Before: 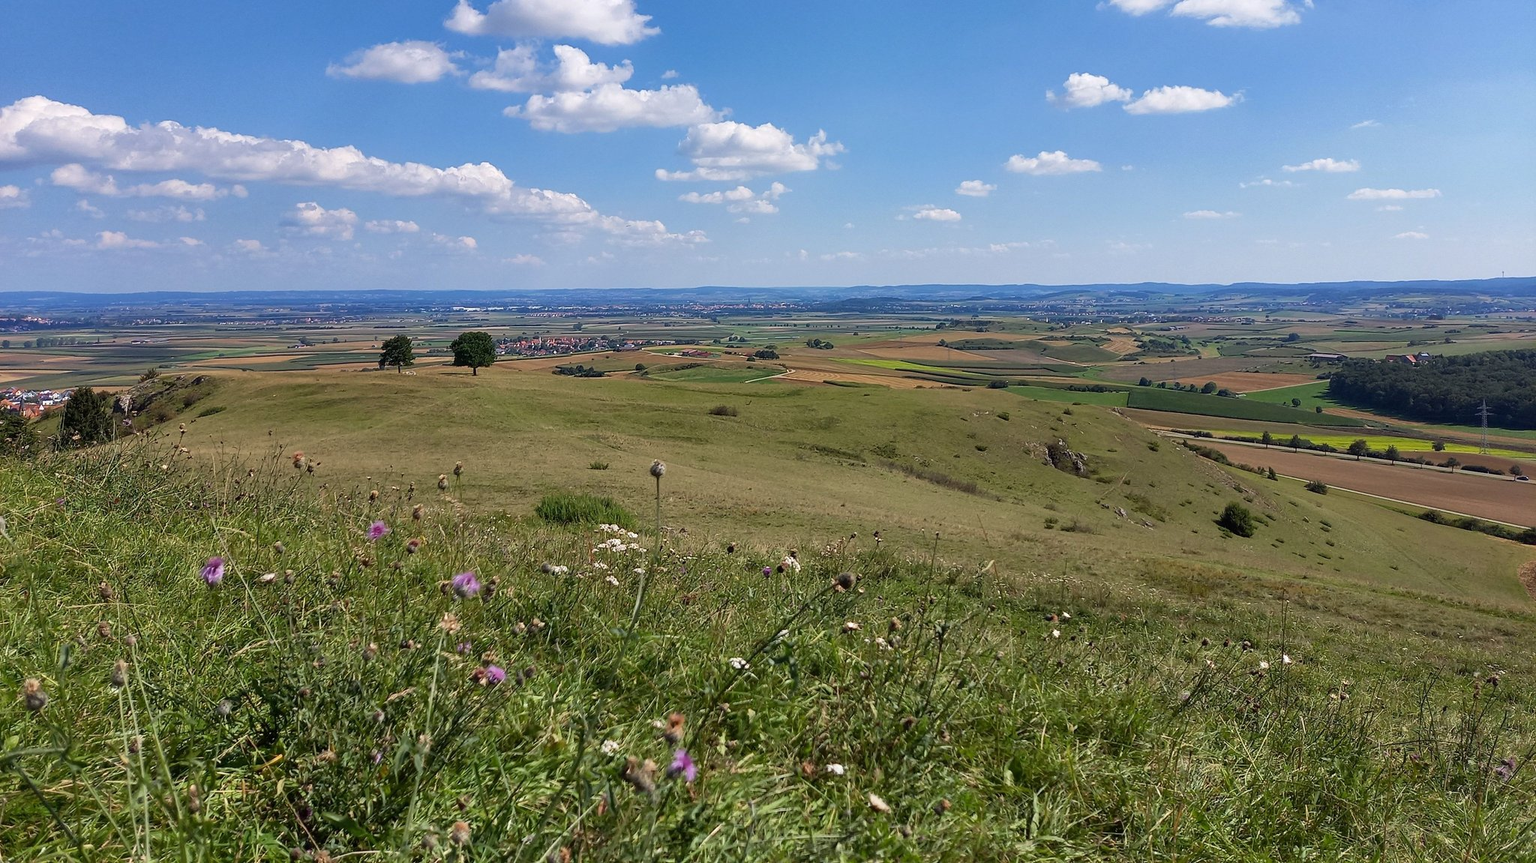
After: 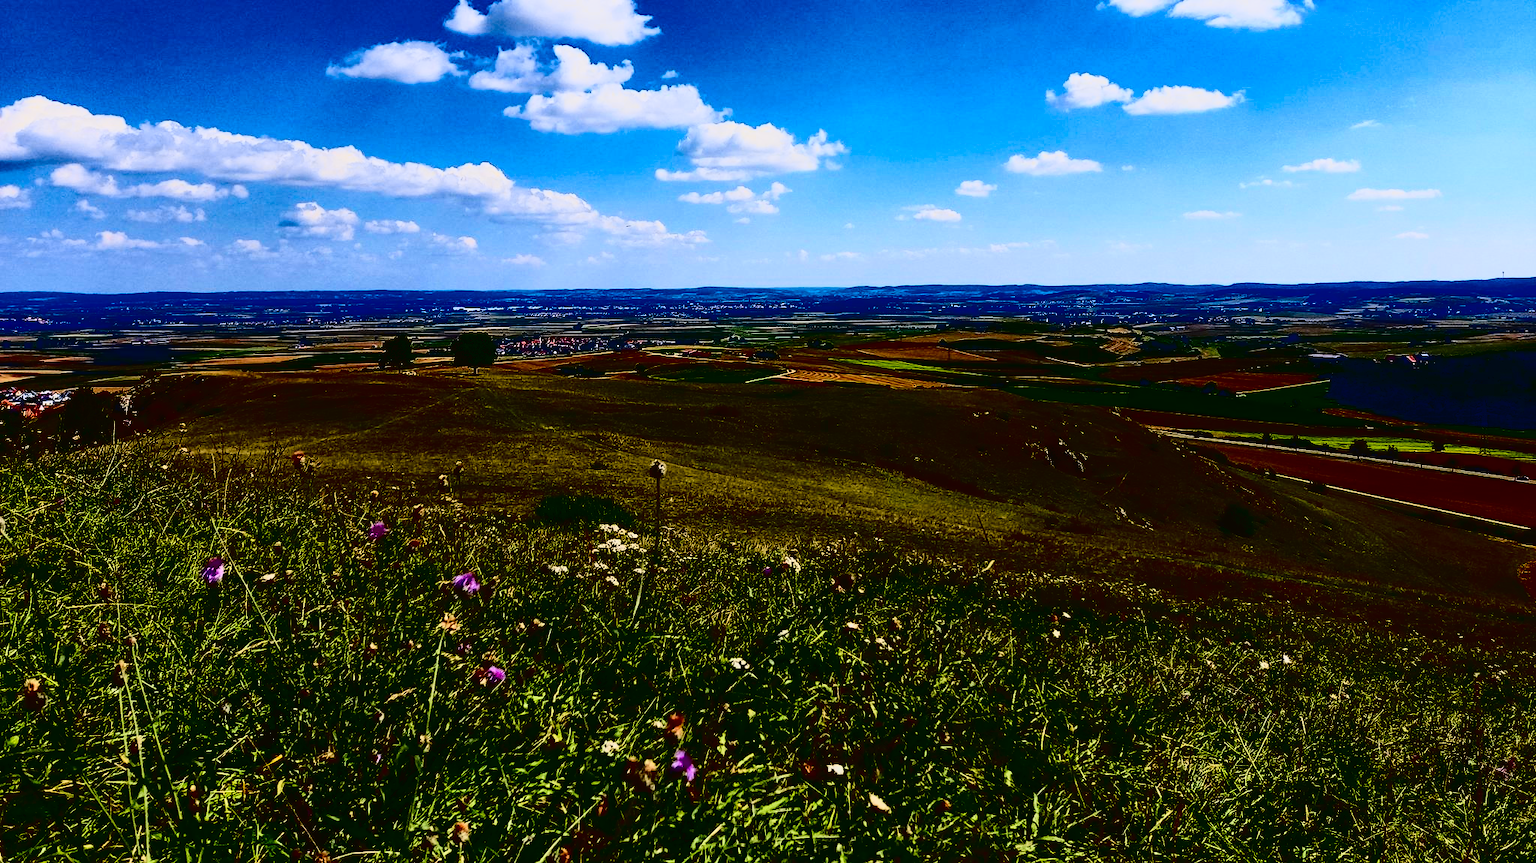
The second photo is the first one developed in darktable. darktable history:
contrast brightness saturation: contrast 0.77, brightness -1, saturation 1
white balance: red 1, blue 1
tone curve: curves: ch0 [(0, 0.021) (0.049, 0.044) (0.152, 0.14) (0.328, 0.377) (0.473, 0.543) (0.641, 0.705) (0.85, 0.894) (1, 0.969)]; ch1 [(0, 0) (0.302, 0.331) (0.433, 0.432) (0.472, 0.47) (0.502, 0.503) (0.527, 0.516) (0.564, 0.573) (0.614, 0.626) (0.677, 0.701) (0.859, 0.885) (1, 1)]; ch2 [(0, 0) (0.33, 0.301) (0.447, 0.44) (0.487, 0.496) (0.502, 0.516) (0.535, 0.563) (0.565, 0.597) (0.608, 0.641) (1, 1)], color space Lab, independent channels, preserve colors none
filmic rgb: black relative exposure -7.65 EV, white relative exposure 4.56 EV, hardness 3.61
